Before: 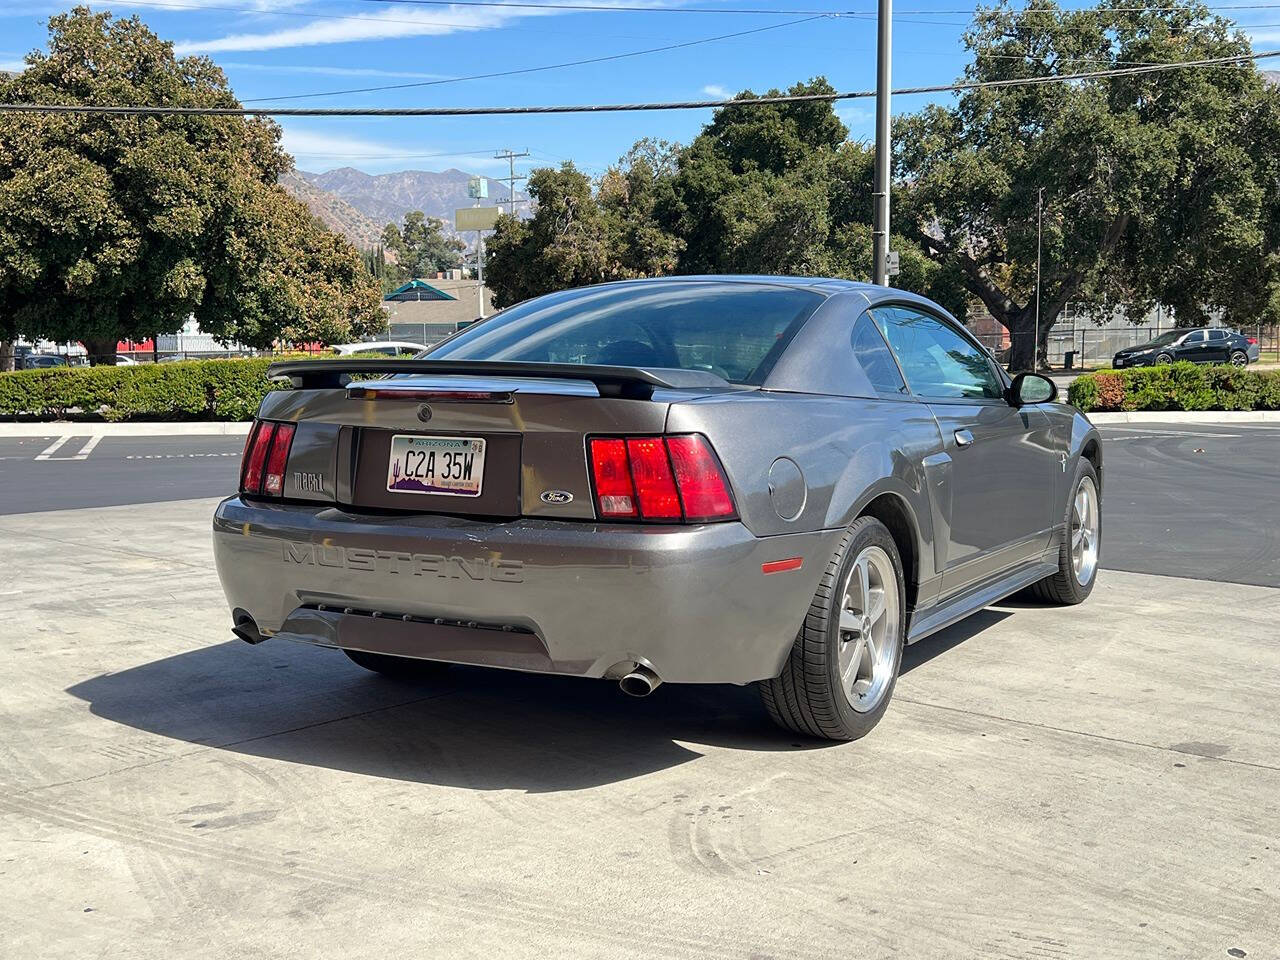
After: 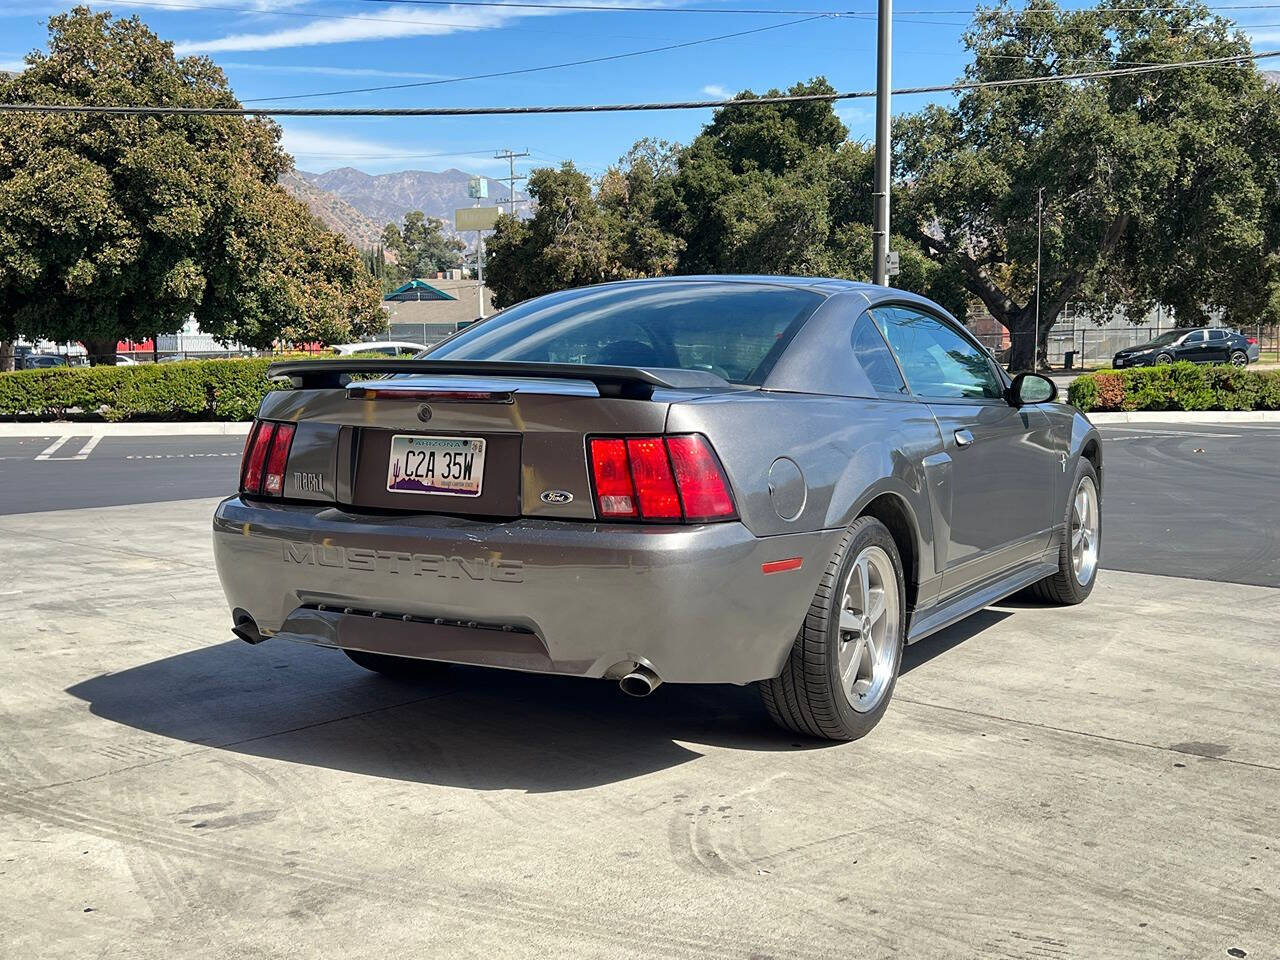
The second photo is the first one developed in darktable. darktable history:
shadows and highlights: shadows 23.01, highlights -48.95, soften with gaussian
